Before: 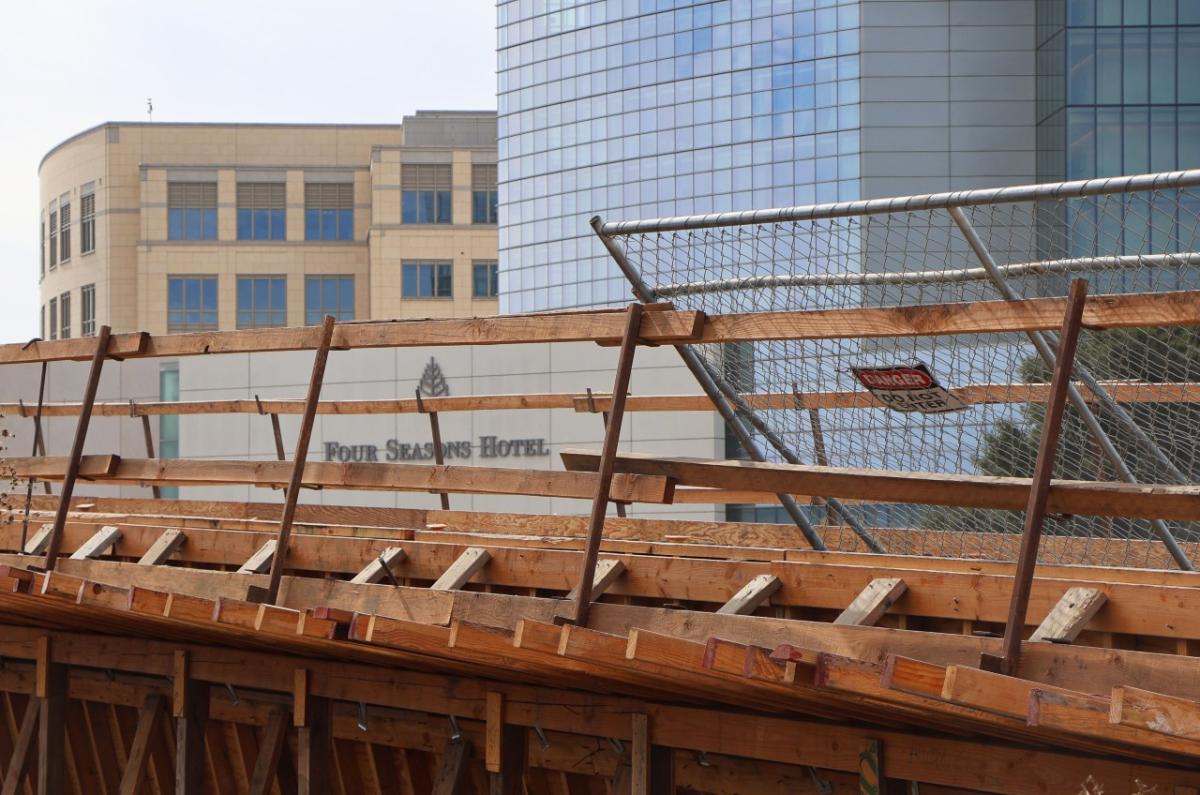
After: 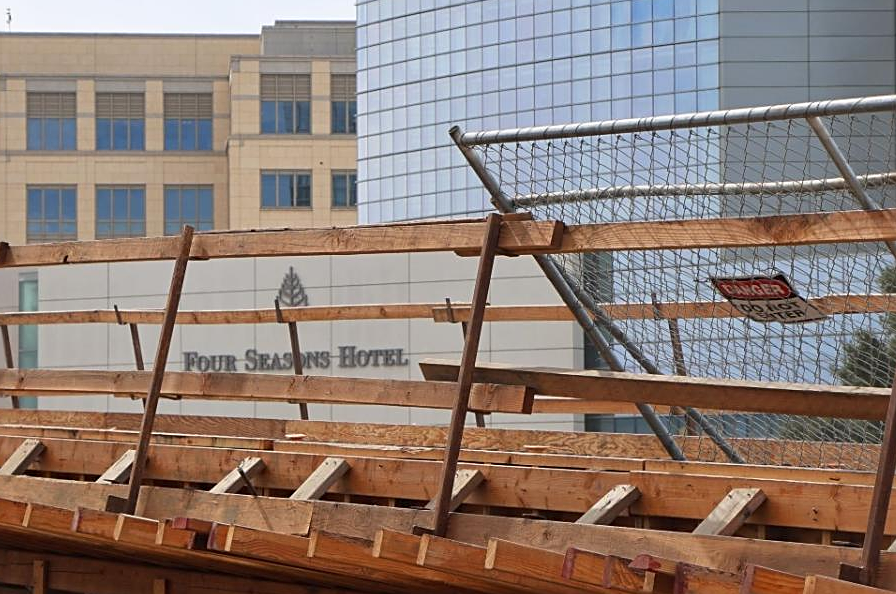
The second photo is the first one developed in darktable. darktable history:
sharpen: on, module defaults
crop and rotate: left 11.831%, top 11.346%, right 13.429%, bottom 13.899%
